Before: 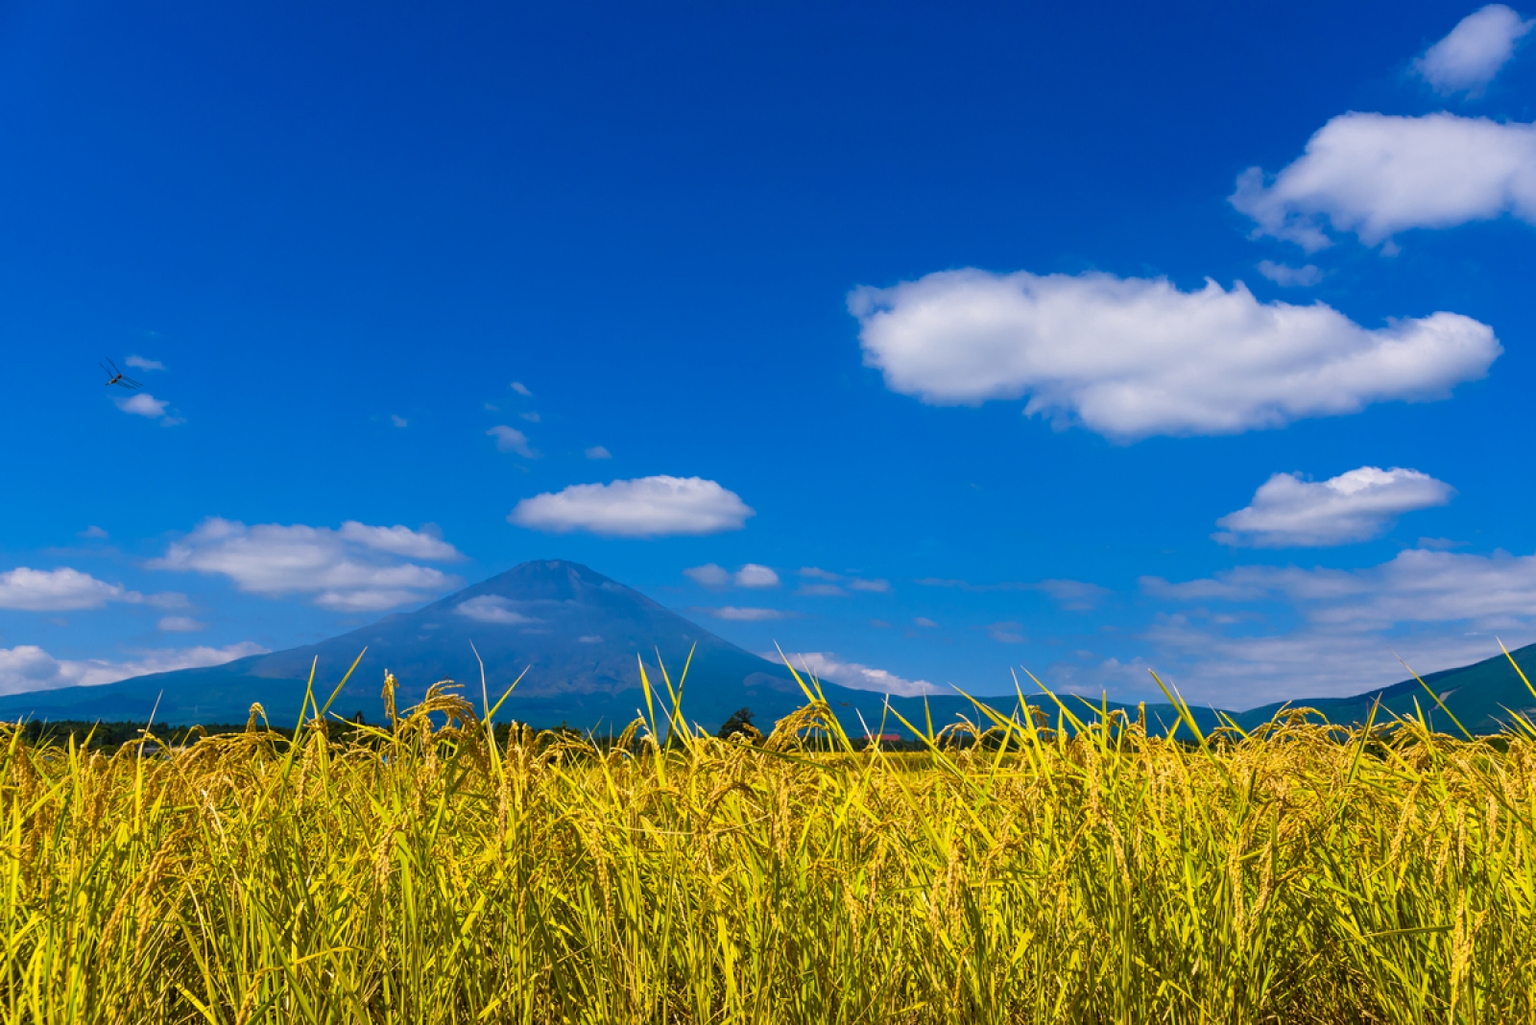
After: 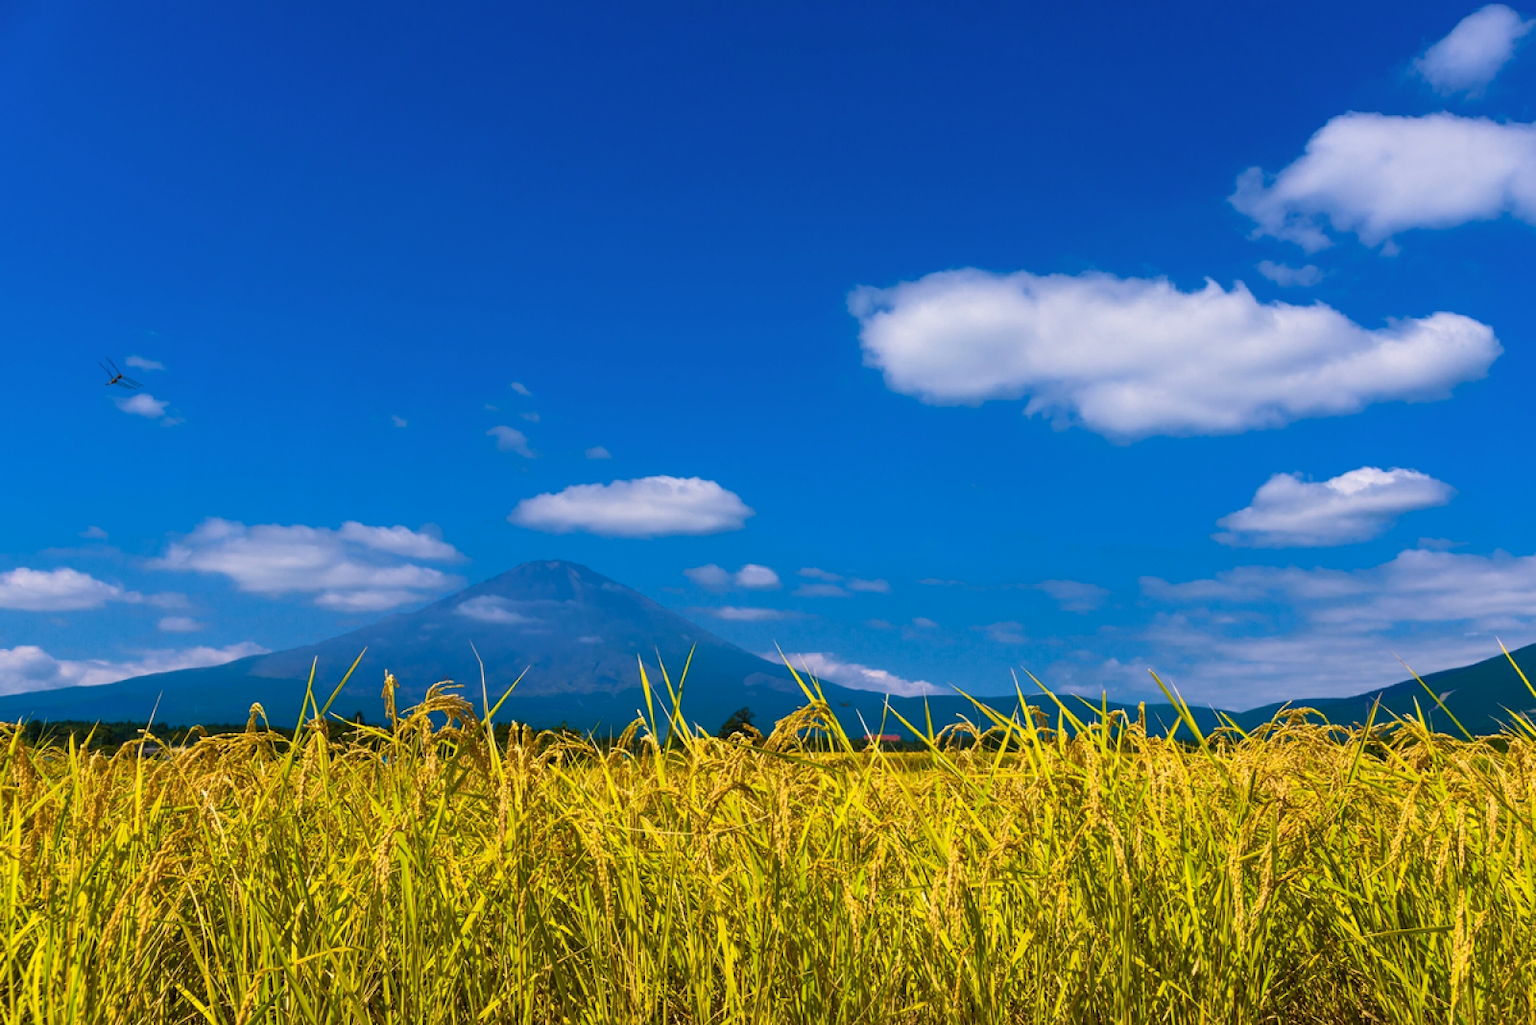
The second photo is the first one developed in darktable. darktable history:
velvia: strength 24.82%
color zones: curves: ch0 [(0.25, 0.5) (0.636, 0.25) (0.75, 0.5)]
